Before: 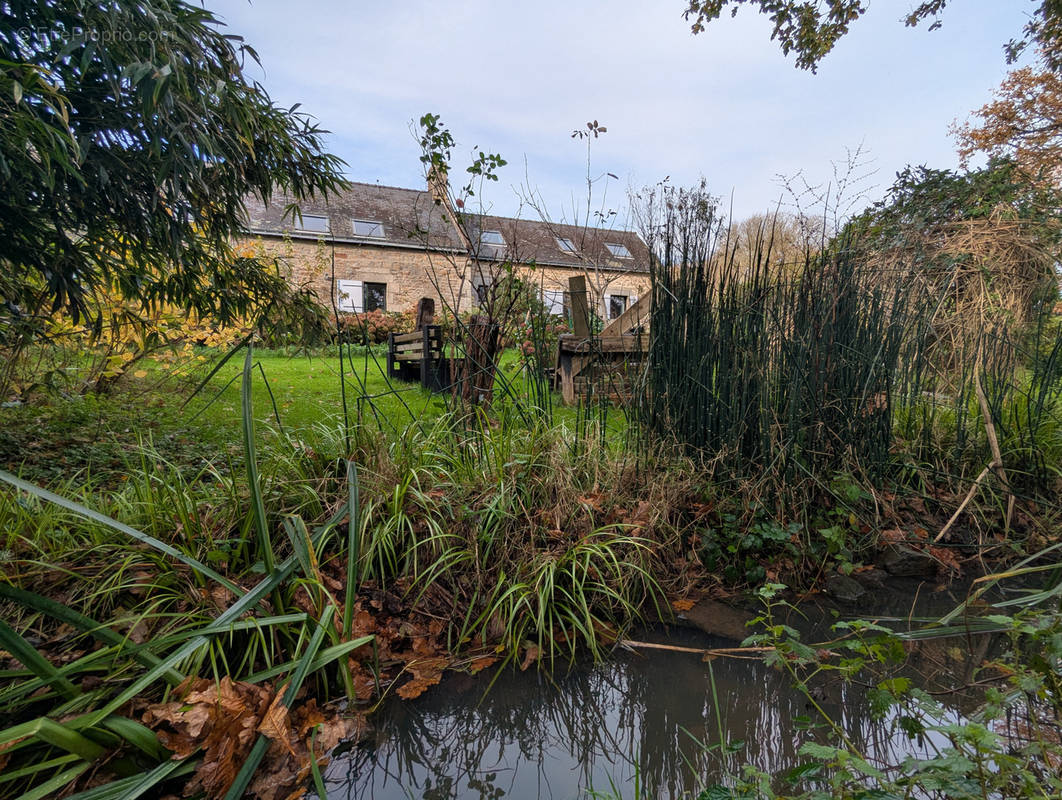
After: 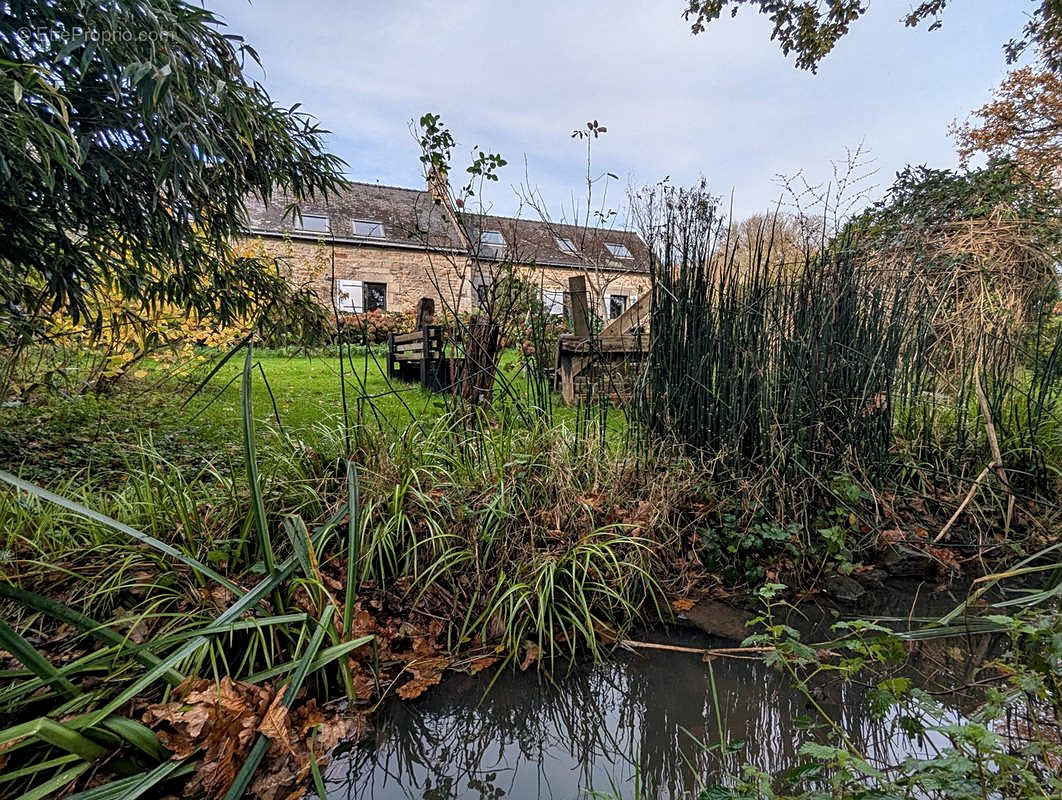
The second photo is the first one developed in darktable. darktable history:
shadows and highlights: shadows 29.32, highlights -28.97, low approximation 0.01, soften with gaussian
local contrast: detail 130%
sharpen: on, module defaults
